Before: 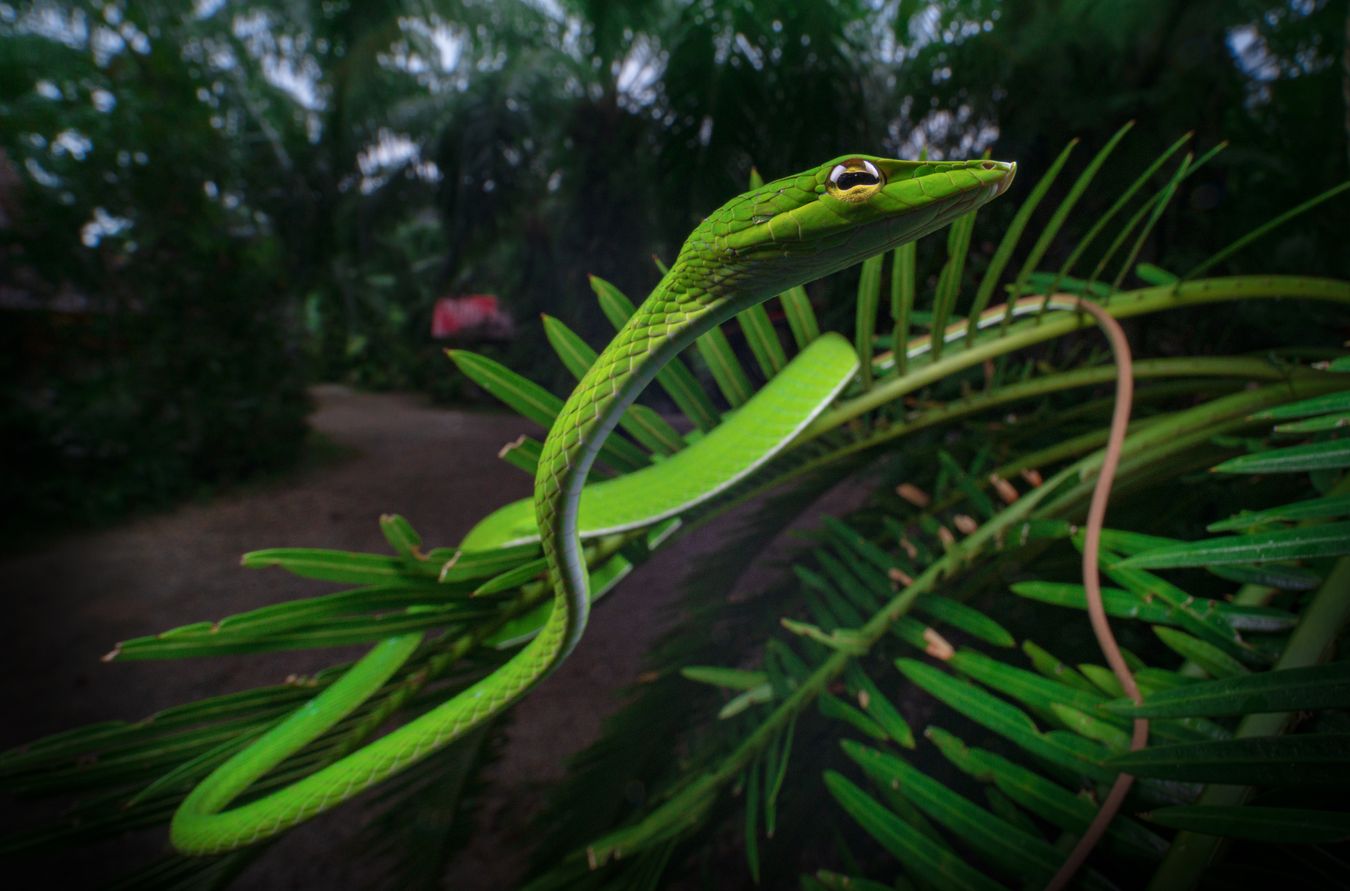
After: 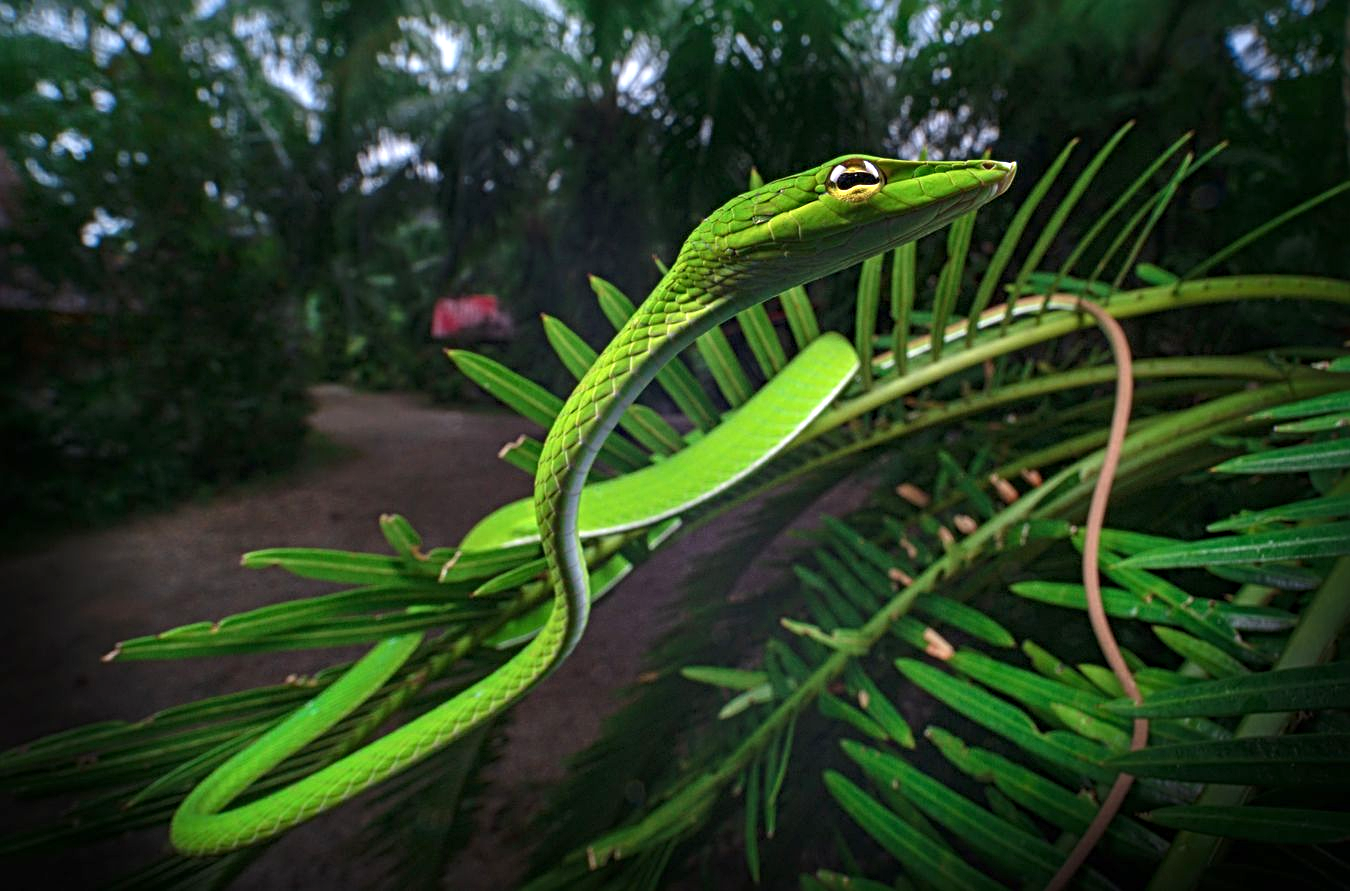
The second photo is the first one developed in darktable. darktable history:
tone equalizer: -7 EV 0.106 EV, edges refinement/feathering 500, mask exposure compensation -1.57 EV, preserve details no
exposure: exposure 0.607 EV, compensate exposure bias true, compensate highlight preservation false
sharpen: radius 3.961
